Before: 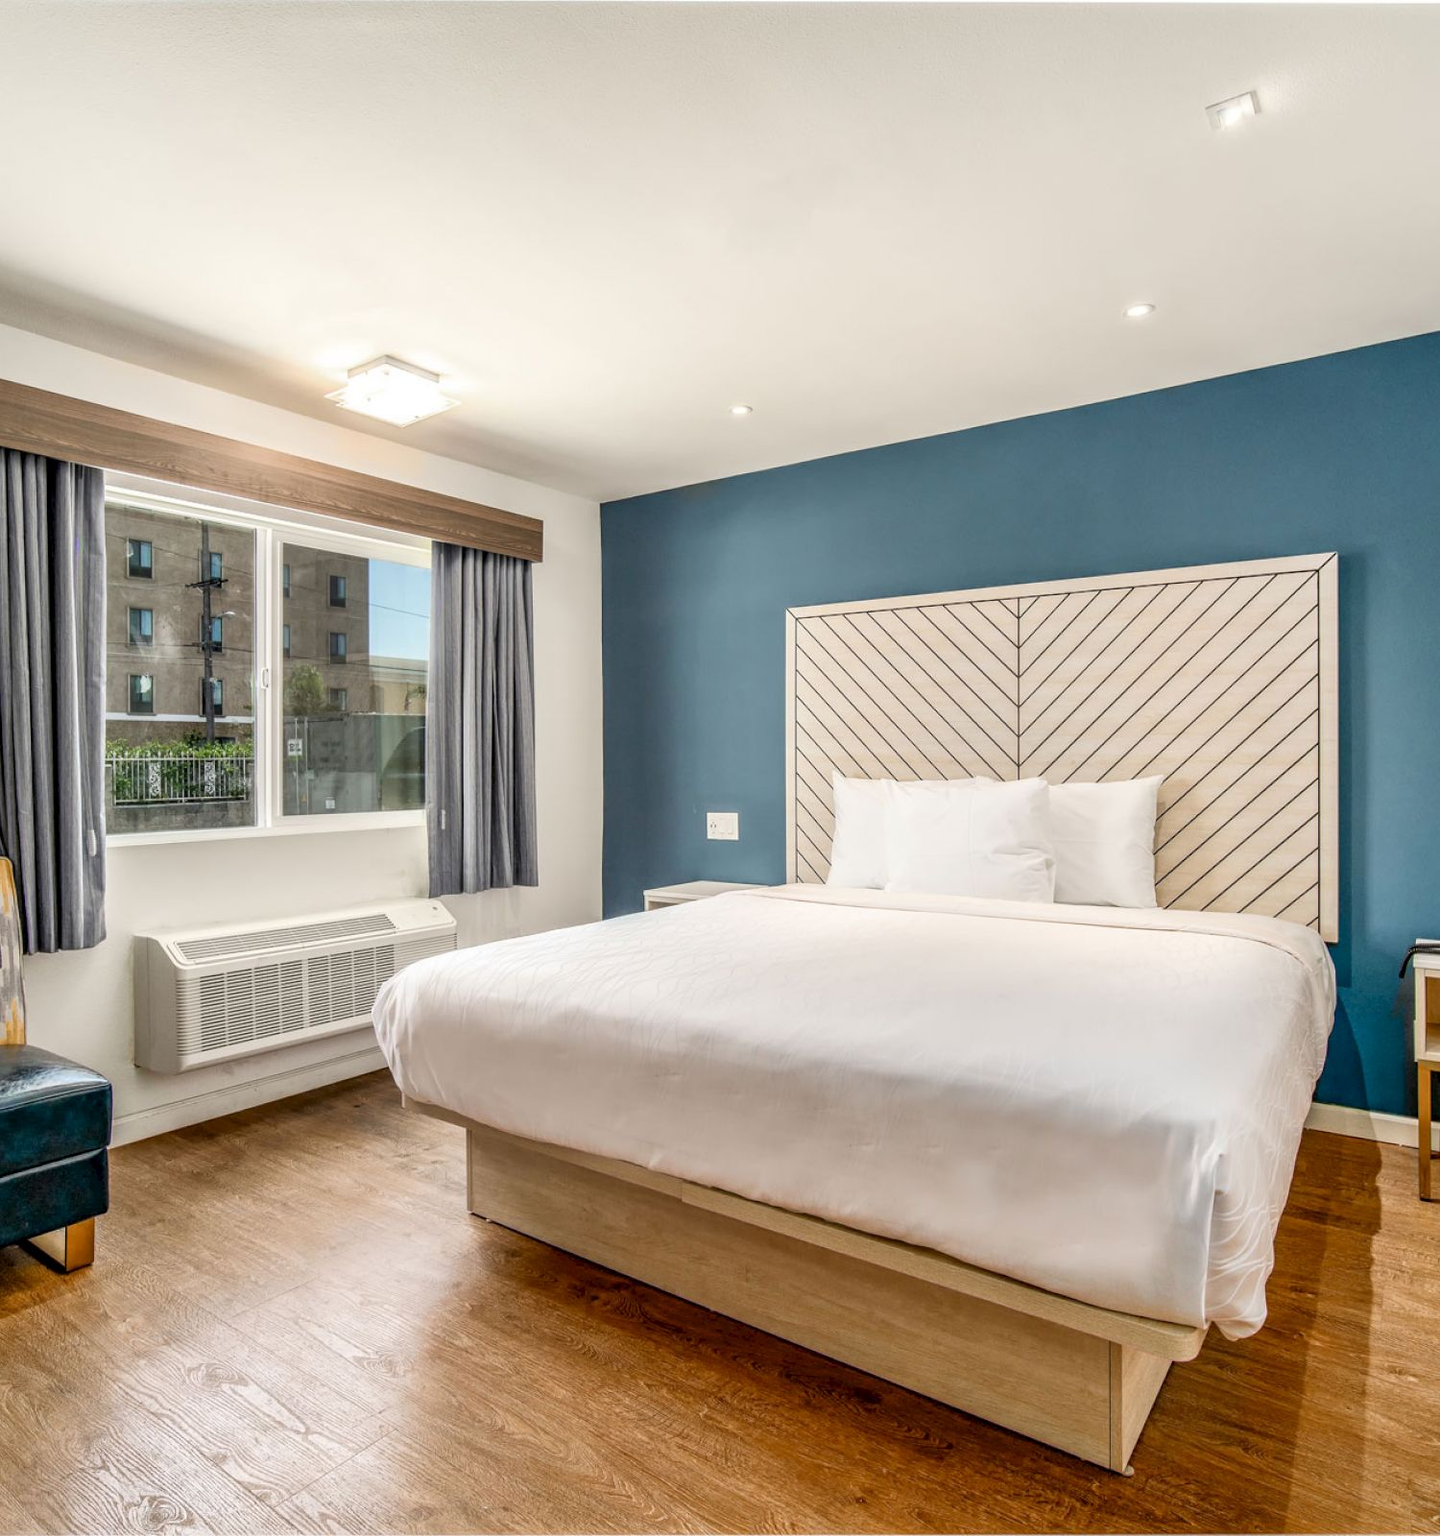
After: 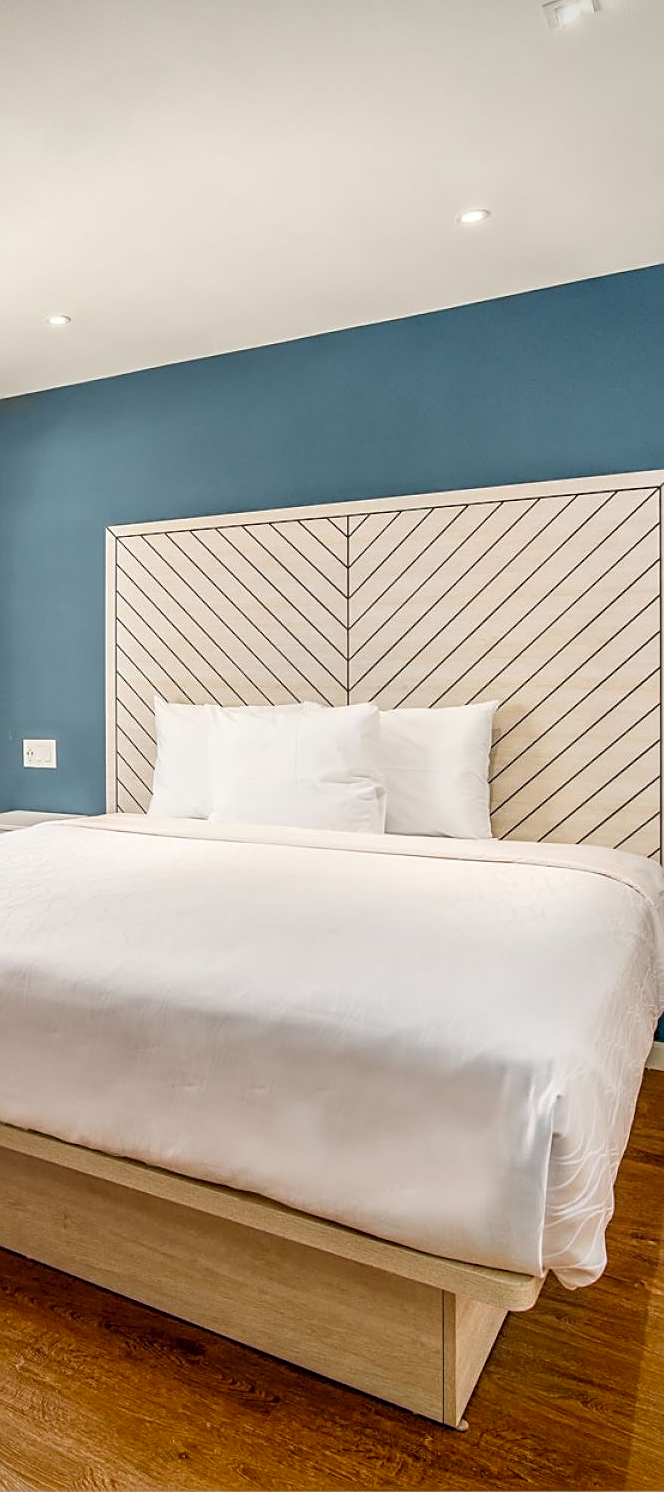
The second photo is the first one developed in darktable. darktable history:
crop: left 47.596%, top 6.718%, right 8.086%
vignetting: saturation 0.365
sharpen: on, module defaults
